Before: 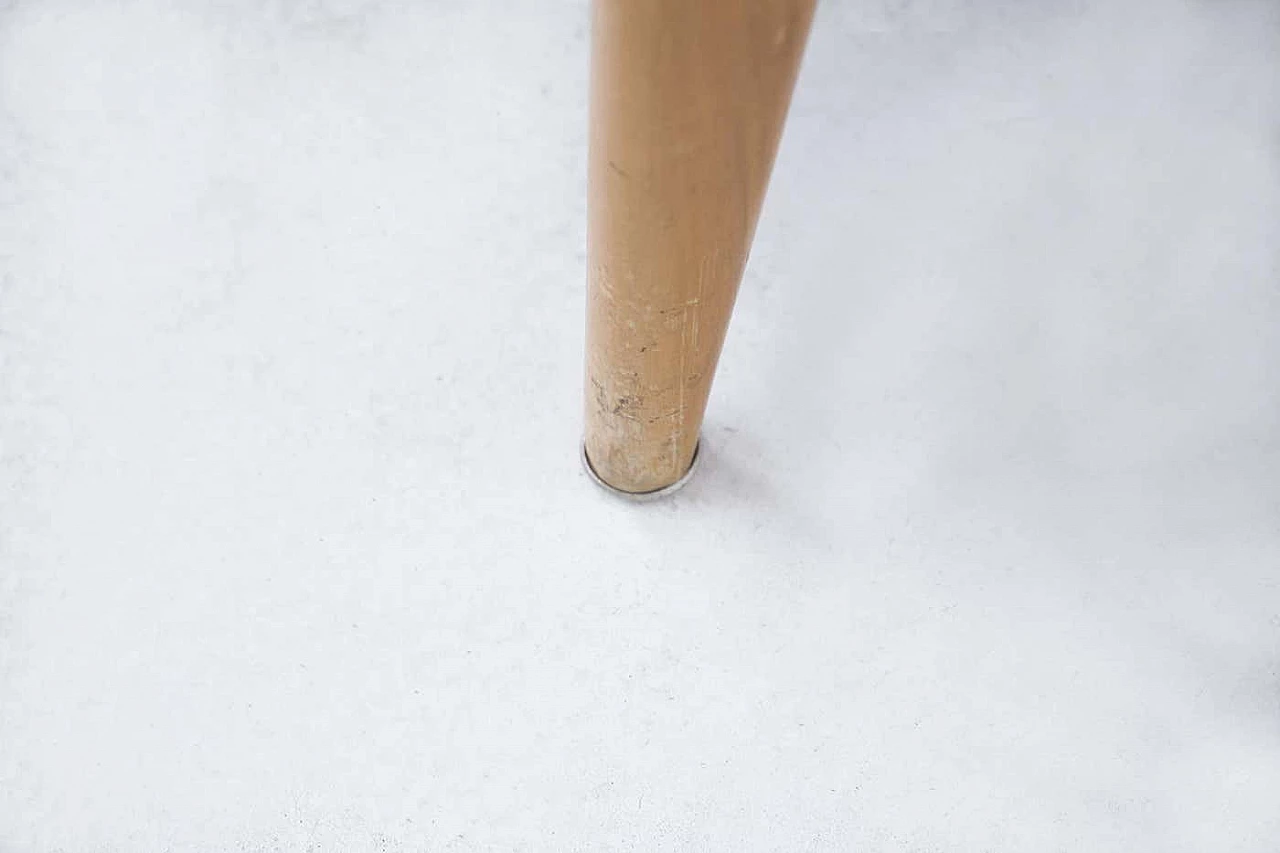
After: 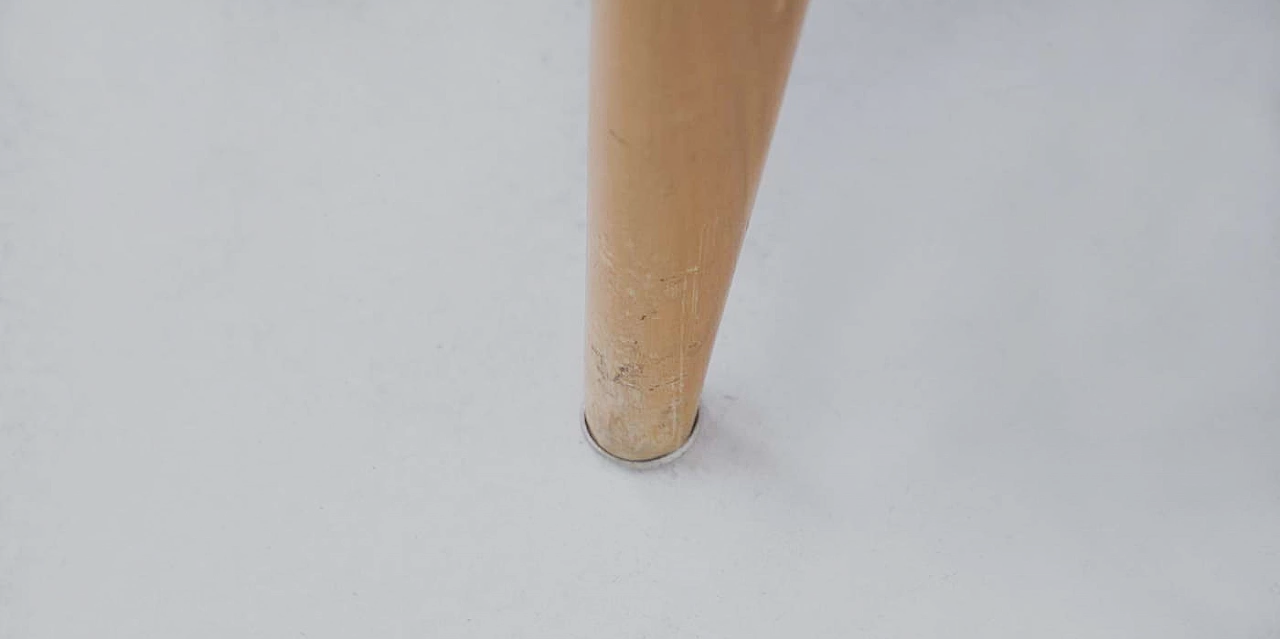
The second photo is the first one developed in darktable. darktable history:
crop: top 3.857%, bottom 21.132%
filmic rgb: black relative exposure -13 EV, threshold 3 EV, target white luminance 85%, hardness 6.3, latitude 42.11%, contrast 0.858, shadows ↔ highlights balance 8.63%, color science v4 (2020), enable highlight reconstruction true
